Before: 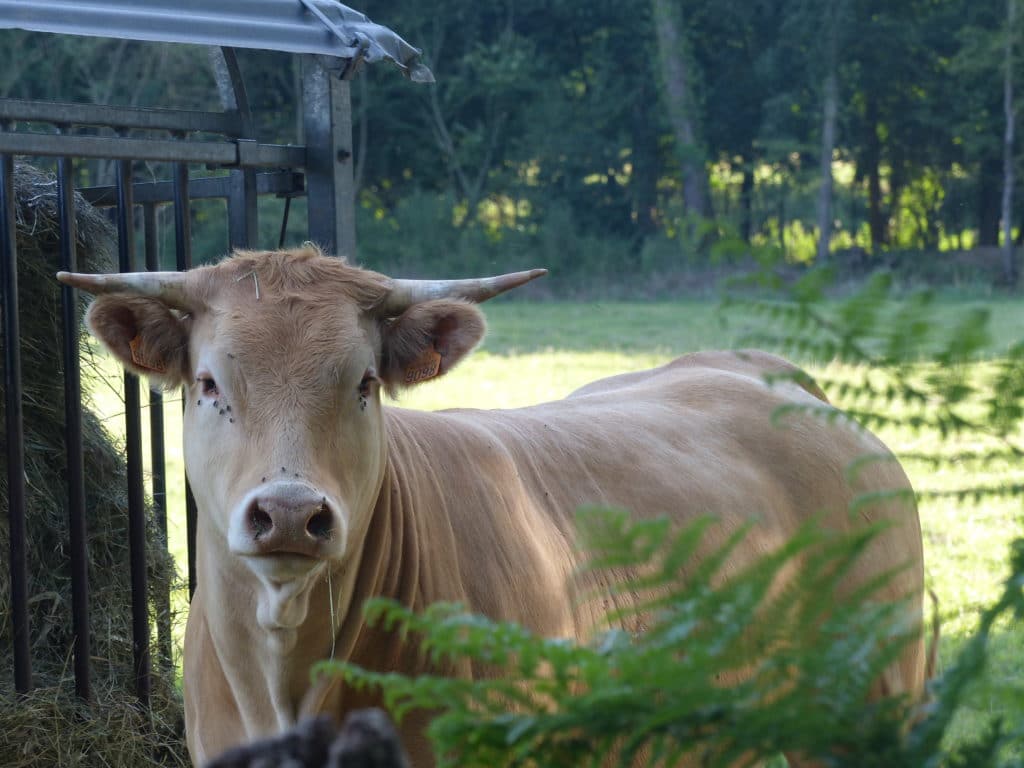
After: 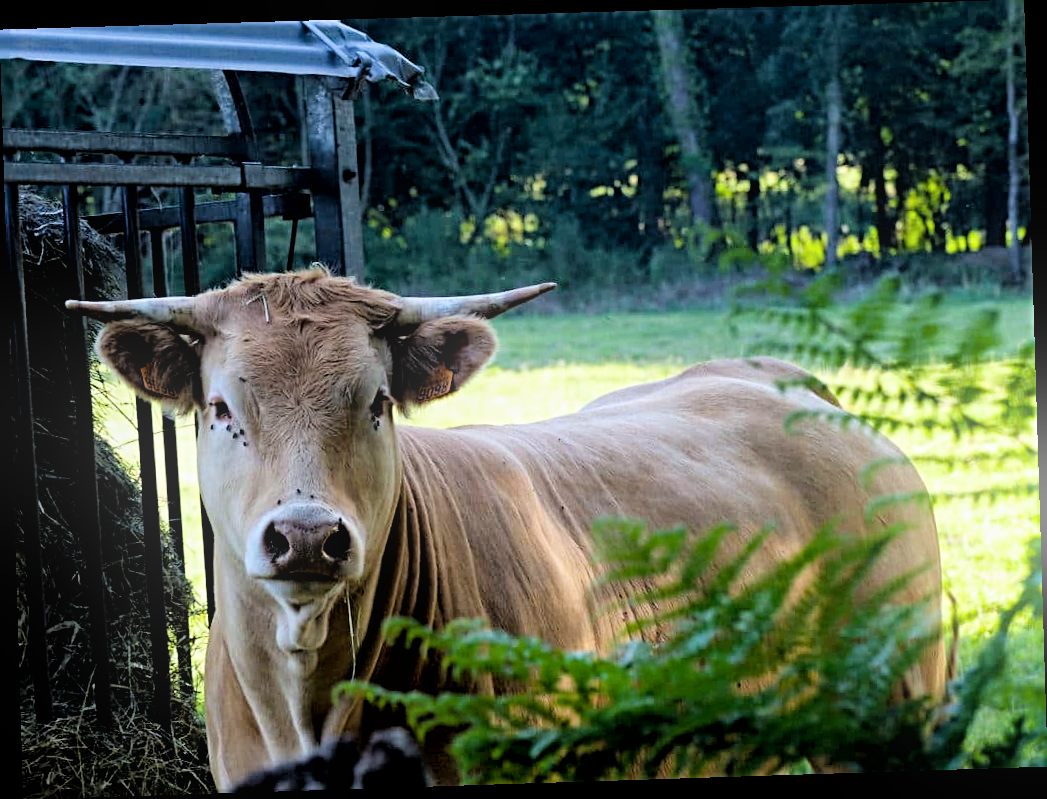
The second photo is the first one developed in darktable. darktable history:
filmic rgb: black relative exposure -3.86 EV, white relative exposure 3.48 EV, hardness 2.63, contrast 1.103
rotate and perspective: rotation -1.77°, lens shift (horizontal) 0.004, automatic cropping off
color balance rgb: linear chroma grading › global chroma 15%, perceptual saturation grading › global saturation 30%
local contrast: mode bilateral grid, contrast 30, coarseness 25, midtone range 0.2
sharpen: radius 4
tone equalizer: -8 EV -0.417 EV, -7 EV -0.389 EV, -6 EV -0.333 EV, -5 EV -0.222 EV, -3 EV 0.222 EV, -2 EV 0.333 EV, -1 EV 0.389 EV, +0 EV 0.417 EV, edges refinement/feathering 500, mask exposure compensation -1.57 EV, preserve details no
white balance: red 0.988, blue 1.017
bloom: size 16%, threshold 98%, strength 20%
